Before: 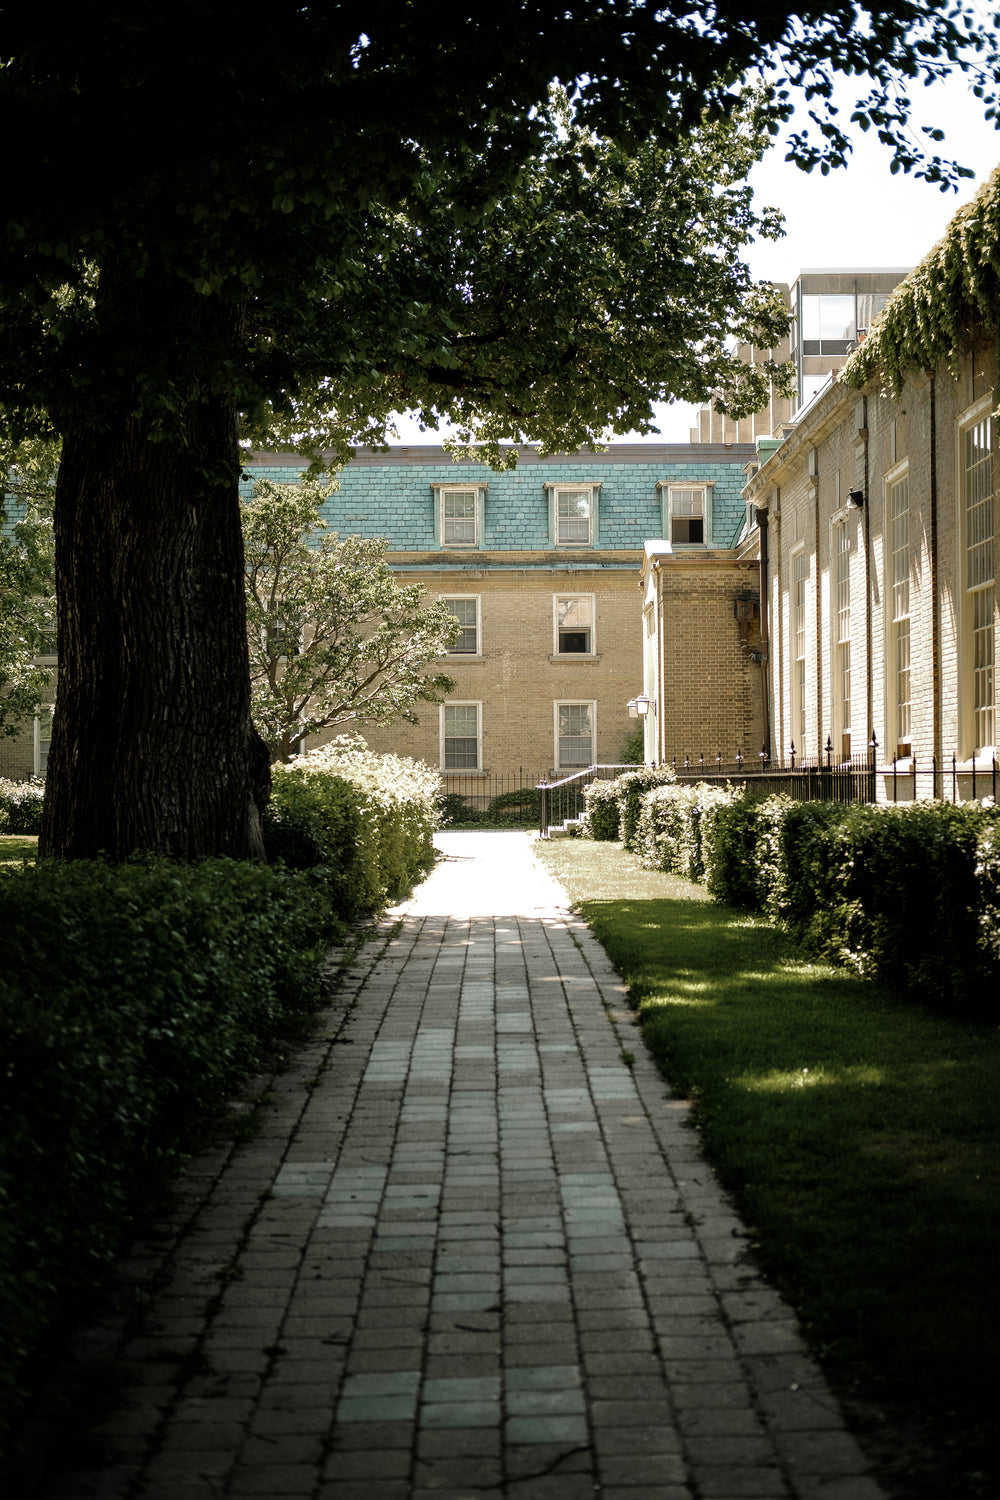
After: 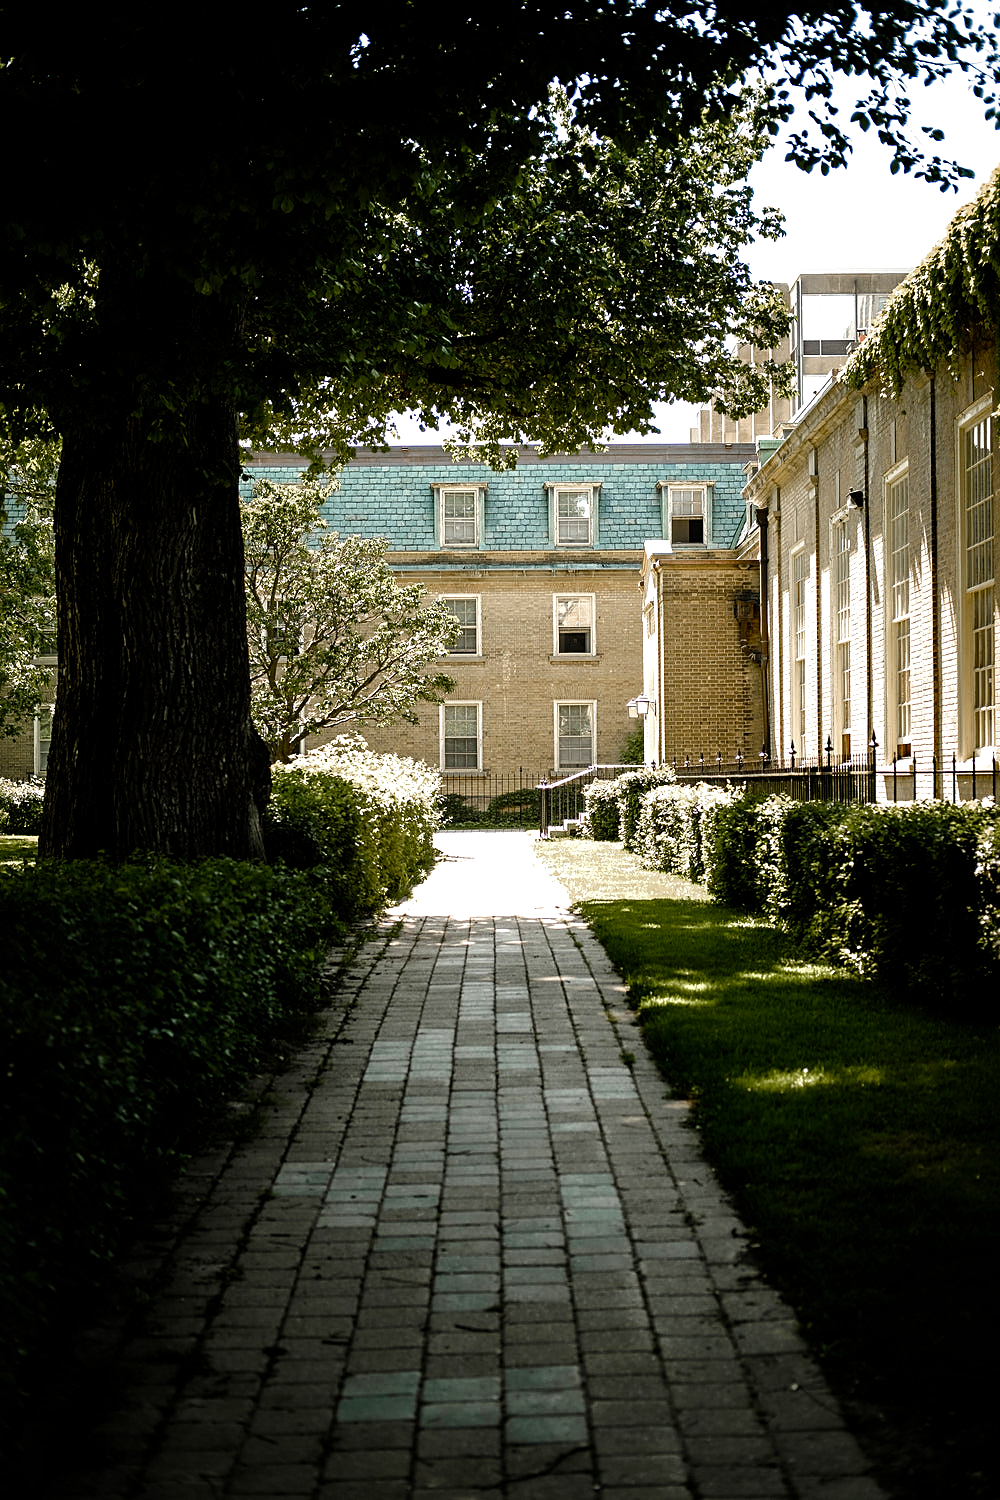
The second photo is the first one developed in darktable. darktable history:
color balance rgb: perceptual saturation grading › global saturation 20%, perceptual saturation grading › highlights -49.007%, perceptual saturation grading › shadows 25.598%, global vibrance 25.004%, contrast 19.411%
sharpen: on, module defaults
